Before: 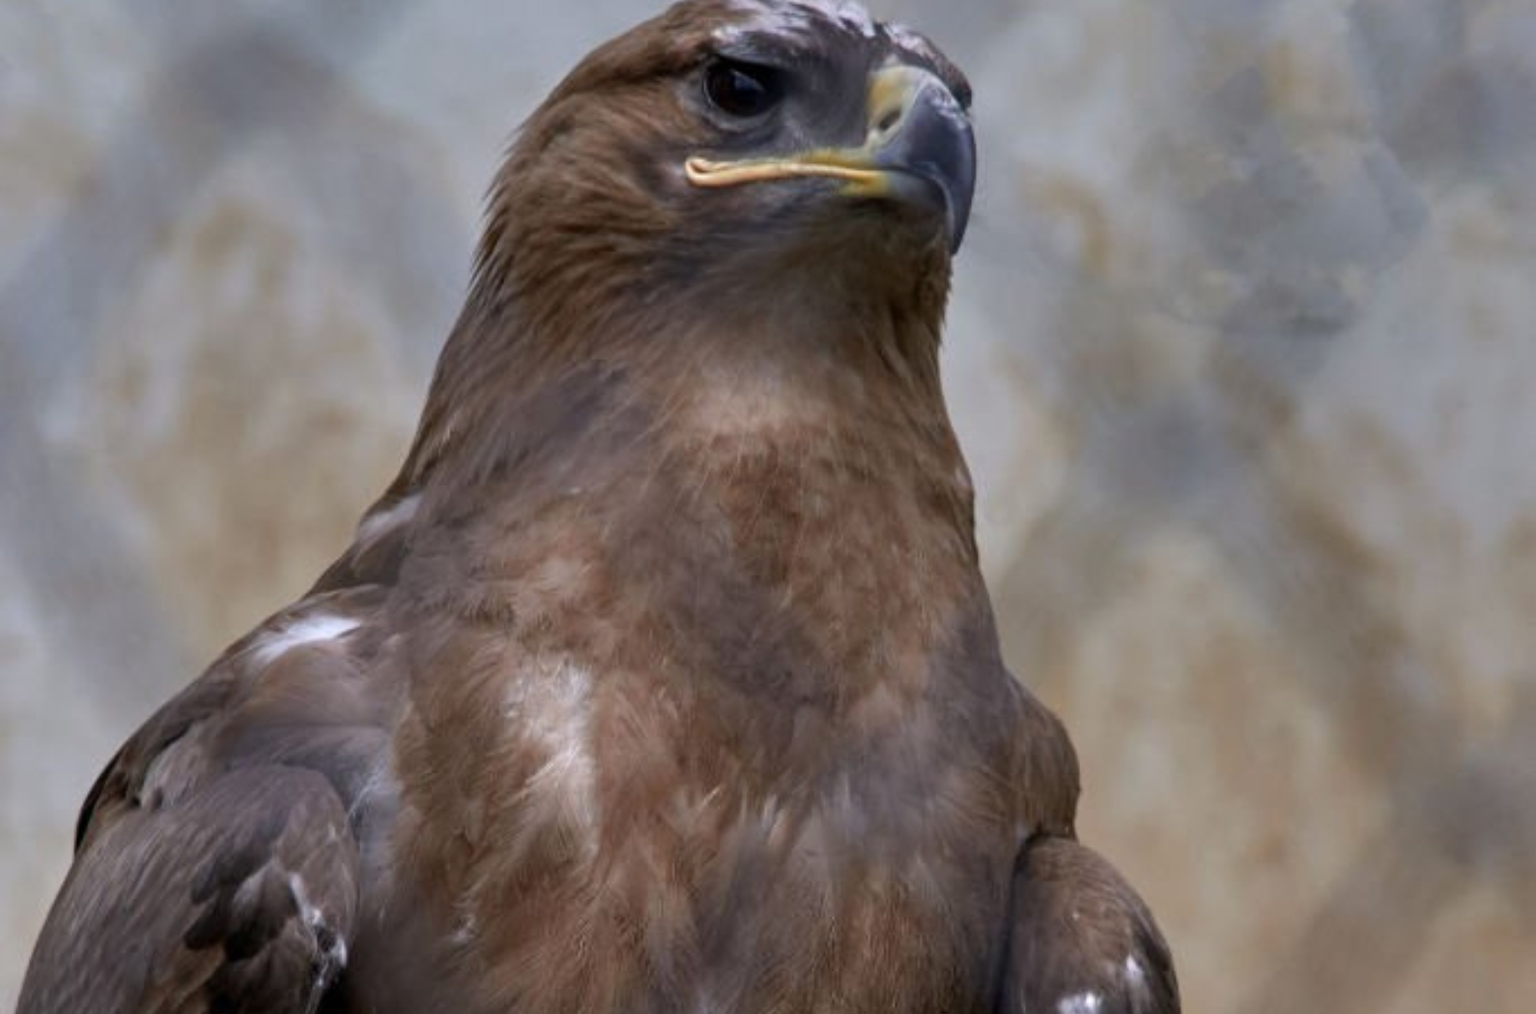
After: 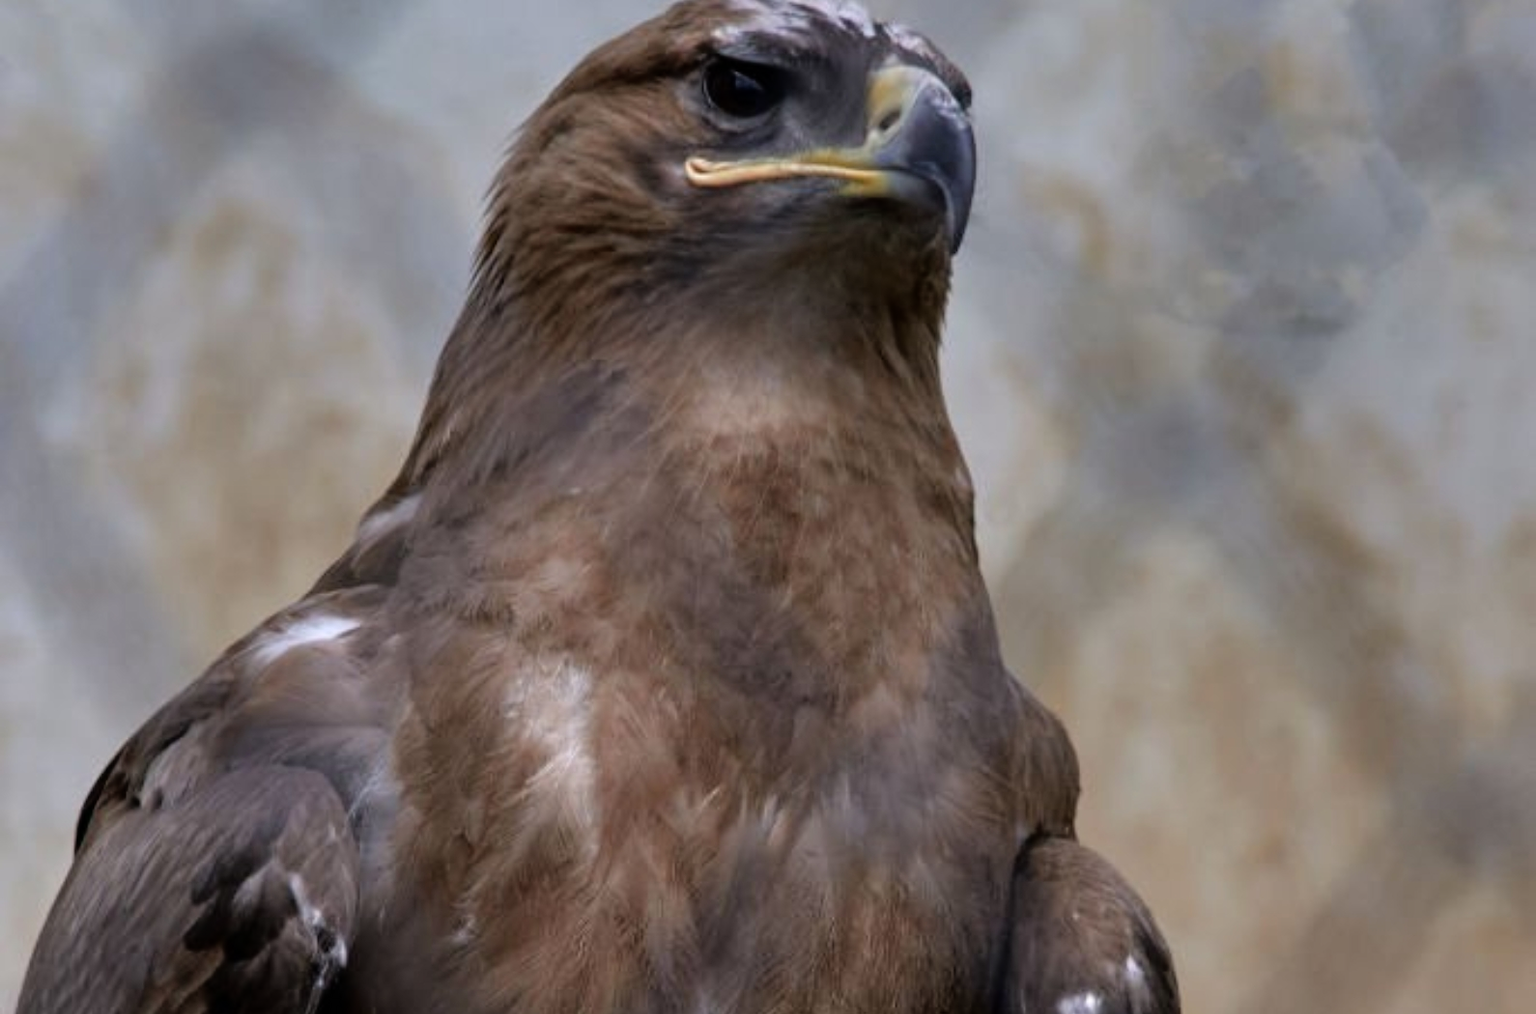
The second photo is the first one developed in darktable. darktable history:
rgb curve: curves: ch0 [(0, 0) (0.136, 0.078) (0.262, 0.245) (0.414, 0.42) (1, 1)], compensate middle gray true, preserve colors basic power
tone equalizer: on, module defaults
